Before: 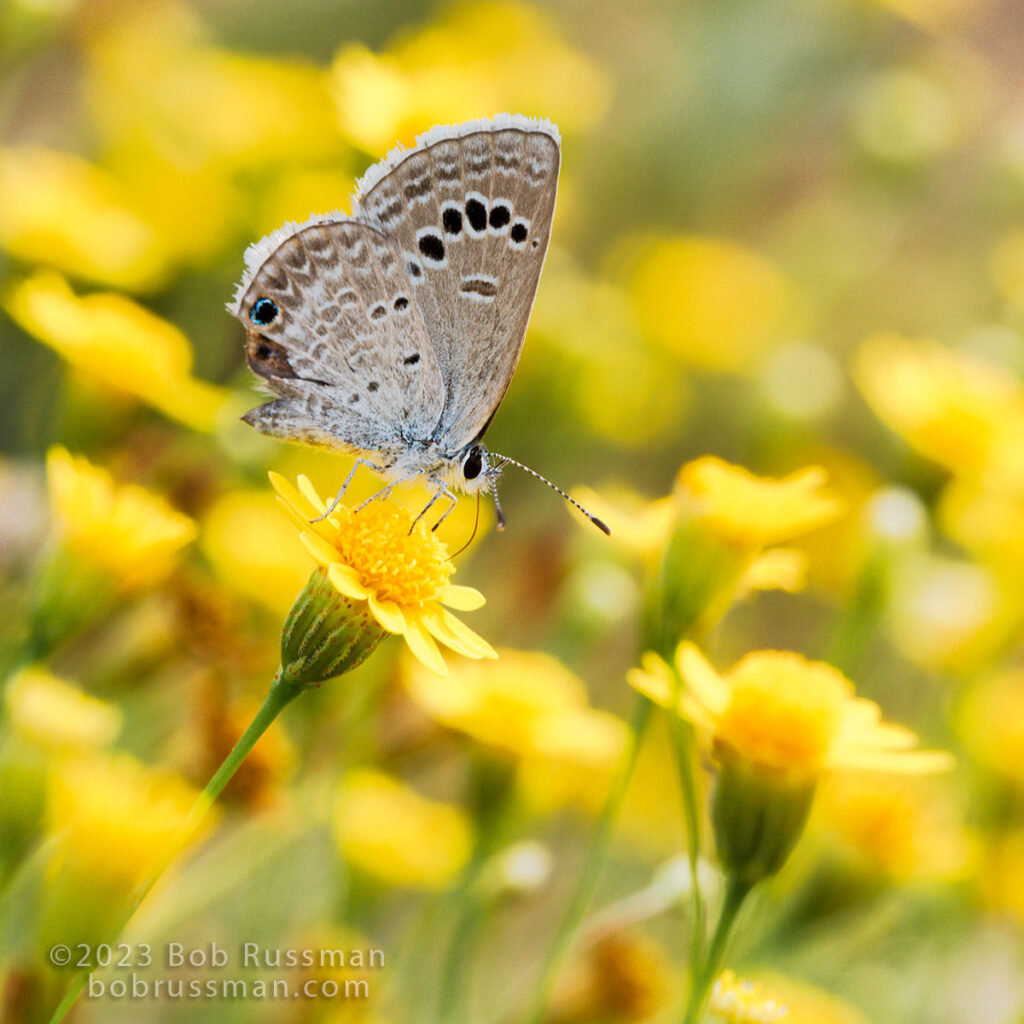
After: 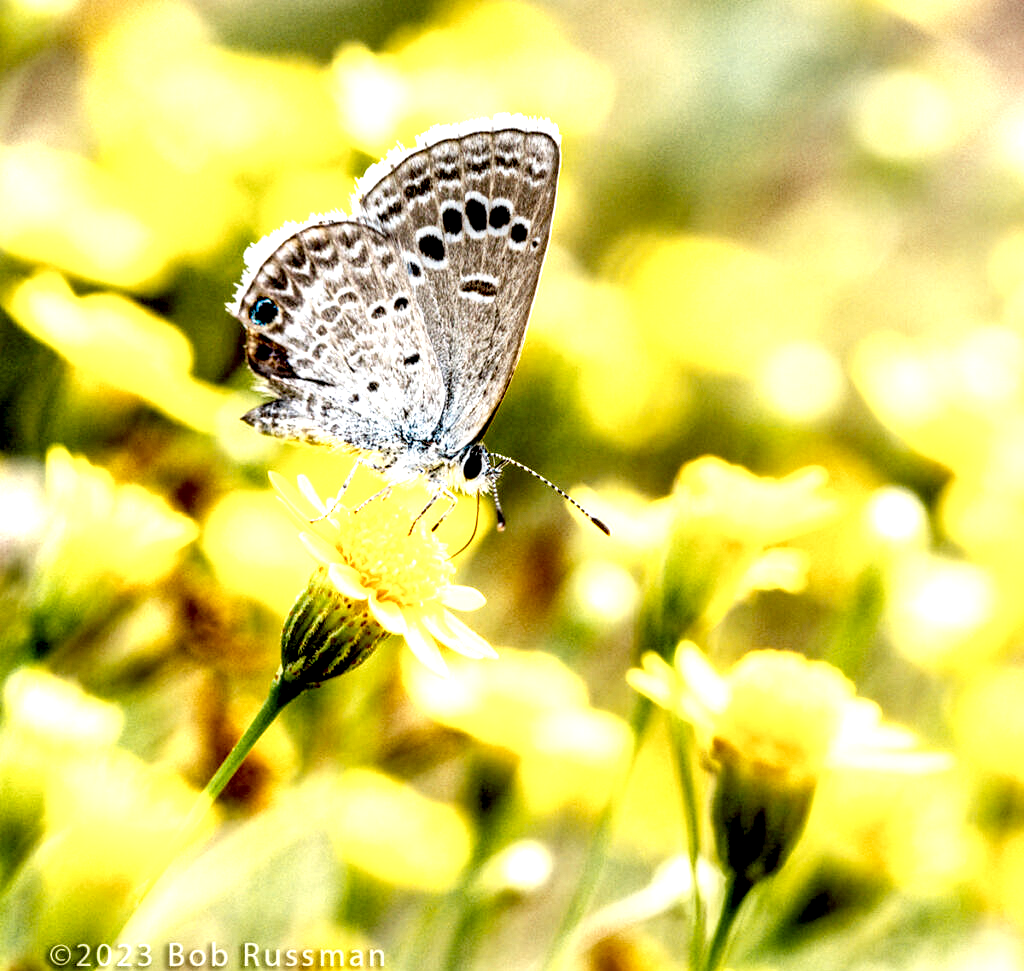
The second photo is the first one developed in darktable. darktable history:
base curve: curves: ch0 [(0, 0) (0.028, 0.03) (0.121, 0.232) (0.46, 0.748) (0.859, 0.968) (1, 1)], preserve colors none
local contrast: highlights 118%, shadows 43%, detail 295%
crop and rotate: top 0.011%, bottom 5.151%
shadows and highlights: radius 91.67, shadows -13.62, white point adjustment 0.223, highlights 32.02, compress 48.66%, soften with gaussian
